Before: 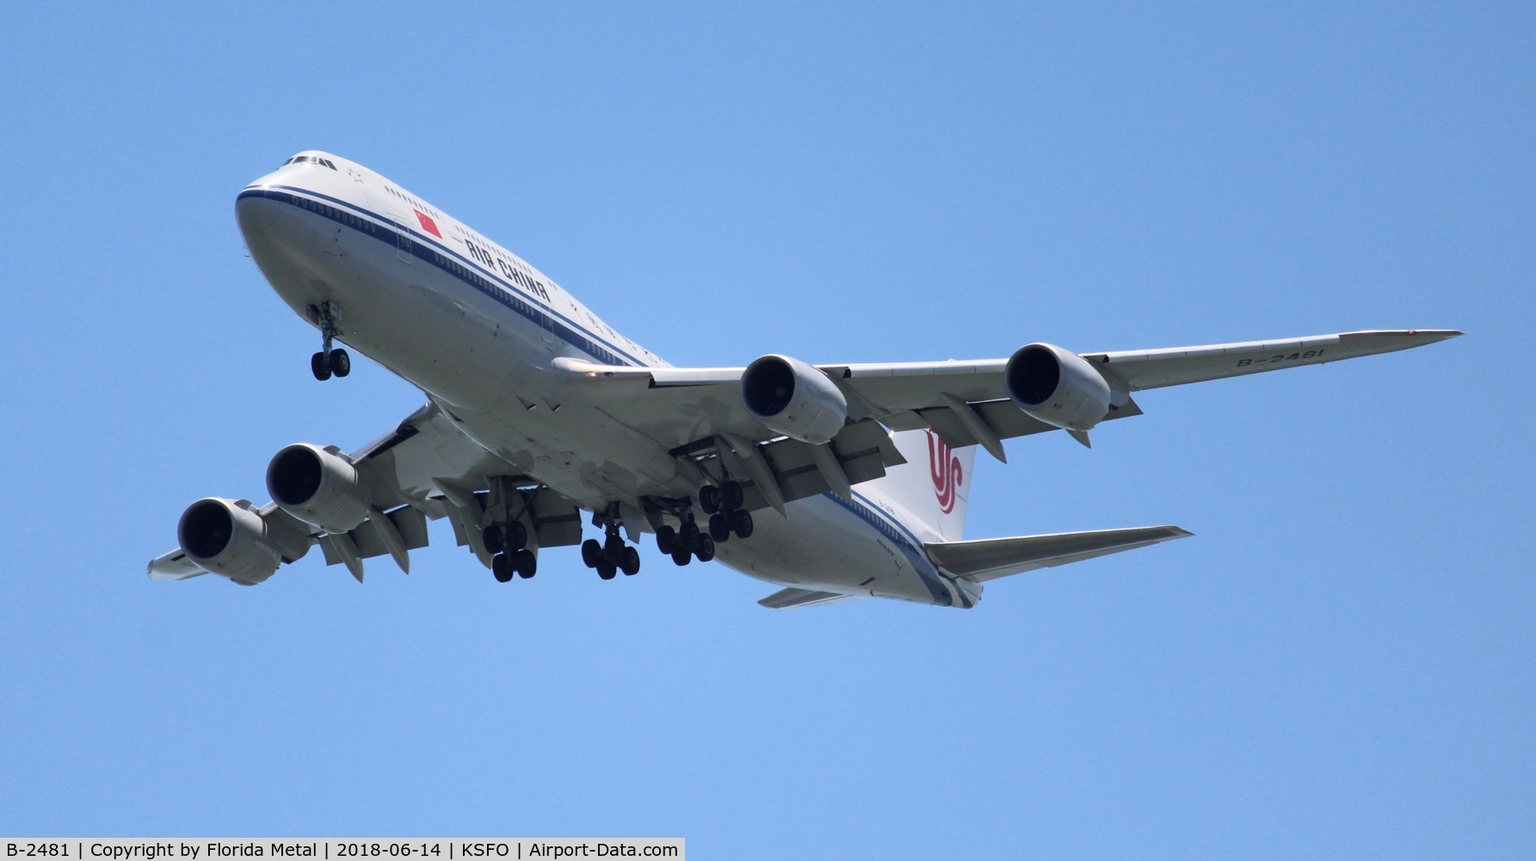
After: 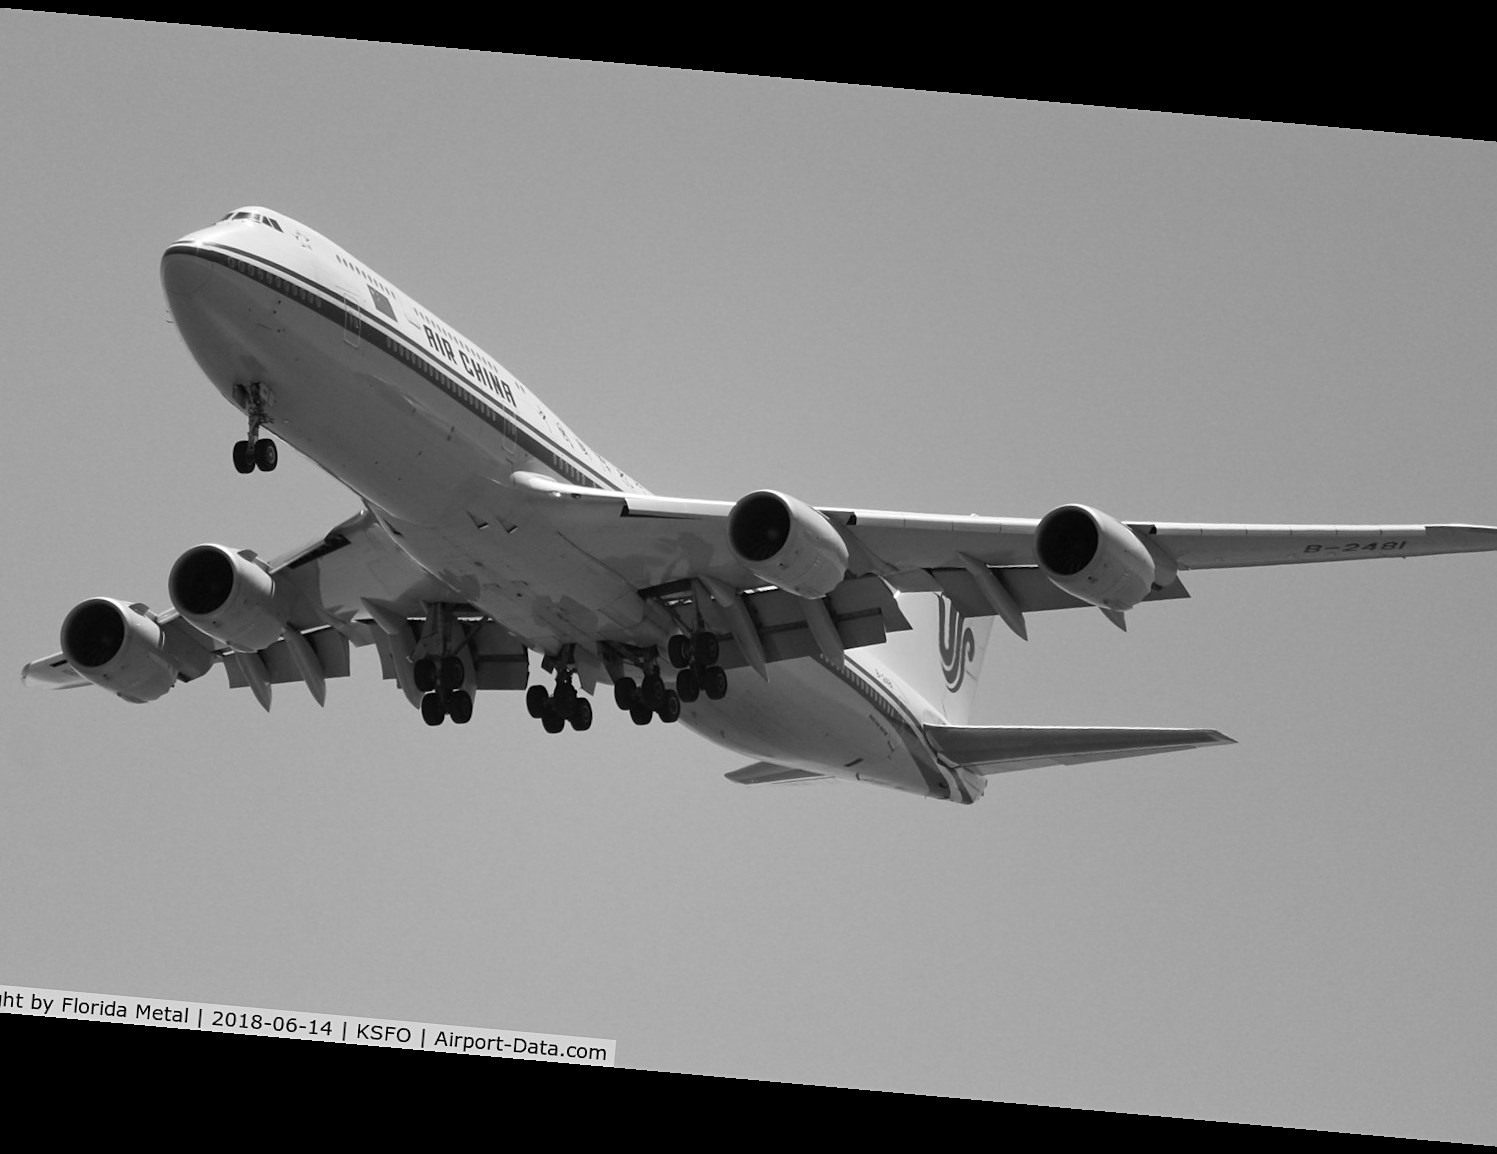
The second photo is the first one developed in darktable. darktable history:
sharpen: amount 0.2
rotate and perspective: rotation 5.12°, automatic cropping off
crop and rotate: left 9.597%, right 10.195%
monochrome: a 32, b 64, size 2.3, highlights 1
